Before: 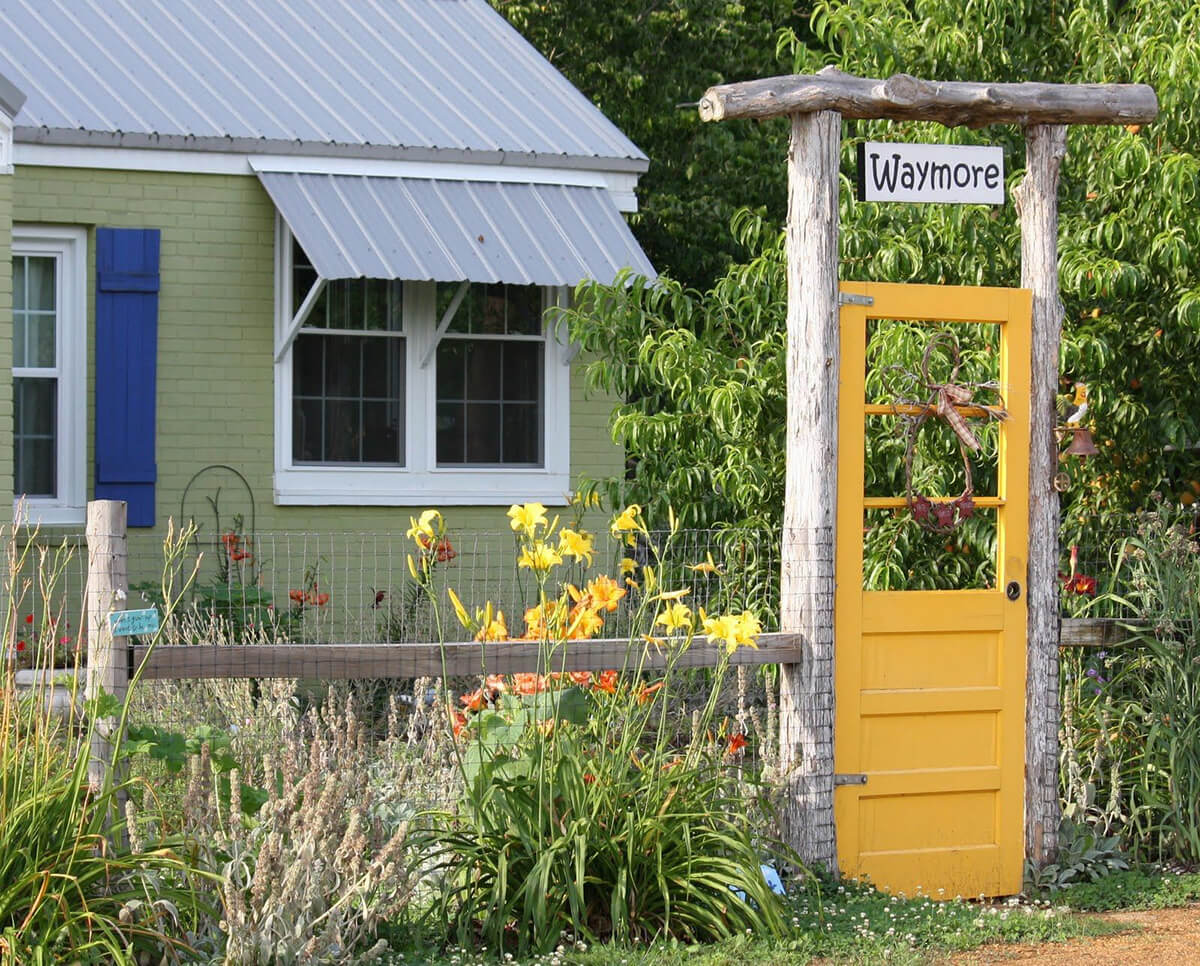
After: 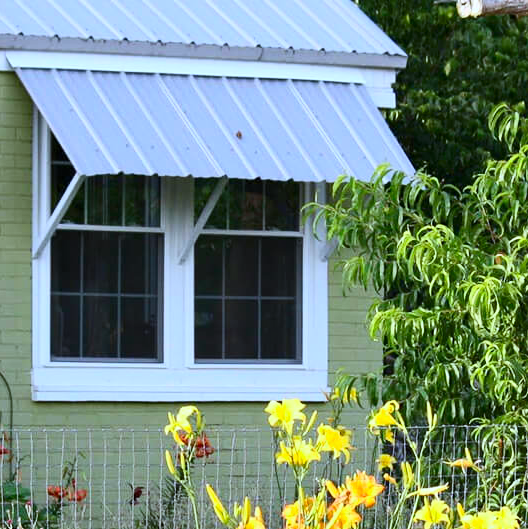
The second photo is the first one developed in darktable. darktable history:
crop: left 20.248%, top 10.86%, right 35.675%, bottom 34.321%
contrast brightness saturation: contrast 0.23, brightness 0.1, saturation 0.29
contrast equalizer: octaves 7, y [[0.6 ×6], [0.55 ×6], [0 ×6], [0 ×6], [0 ×6]], mix 0.15
white balance: red 0.931, blue 1.11
